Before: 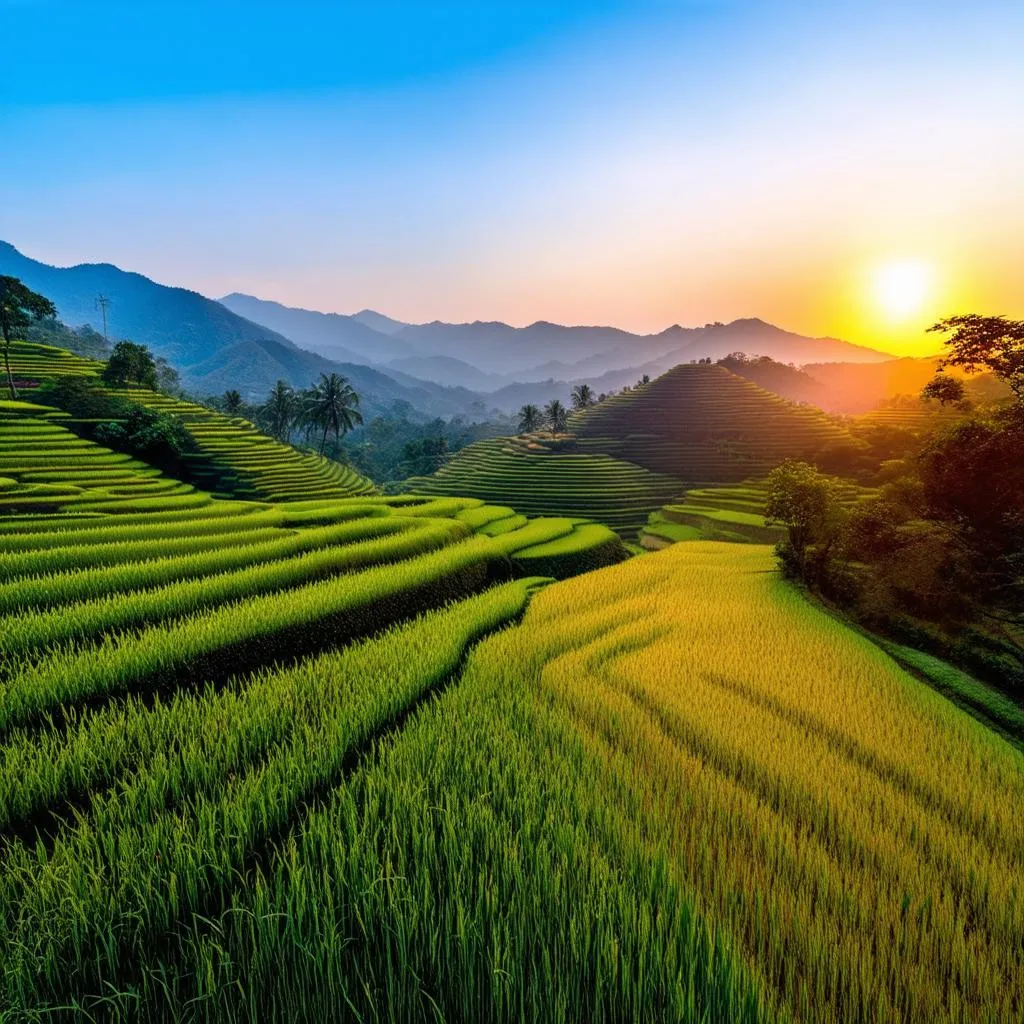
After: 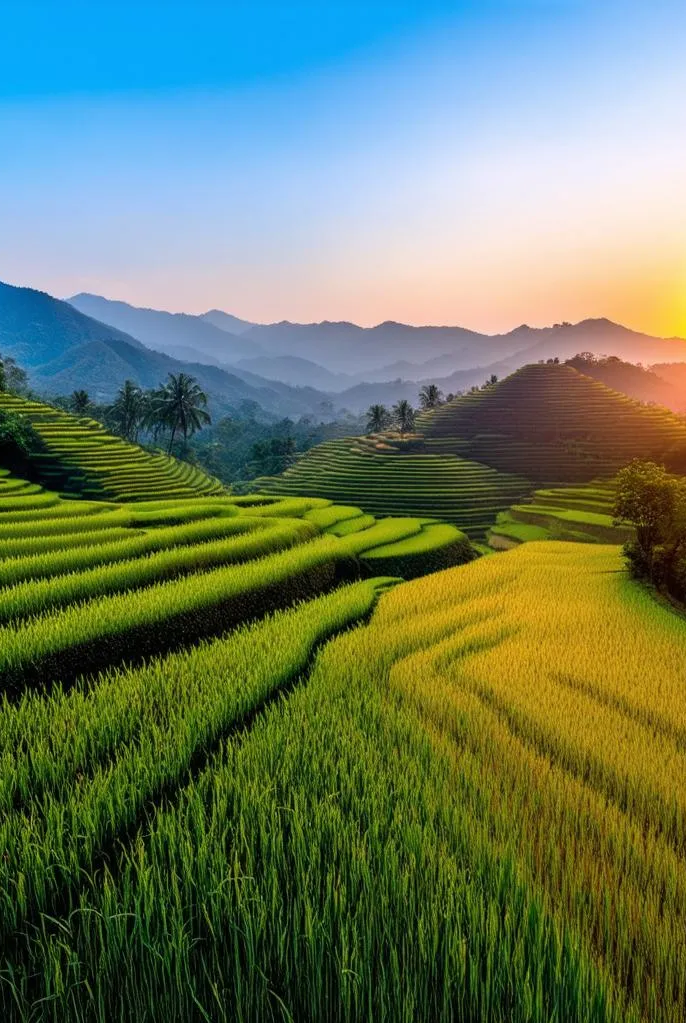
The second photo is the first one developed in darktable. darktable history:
crop and rotate: left 14.866%, right 18.062%
